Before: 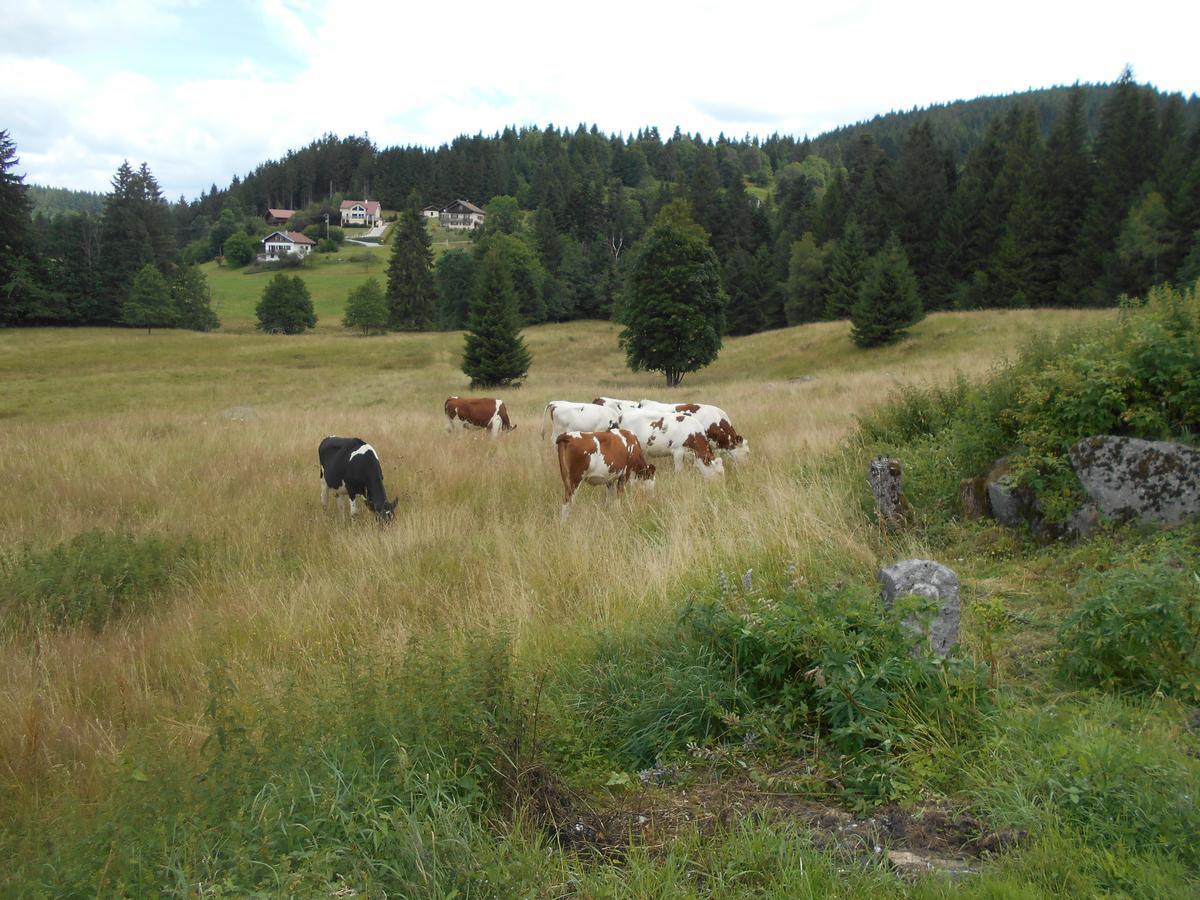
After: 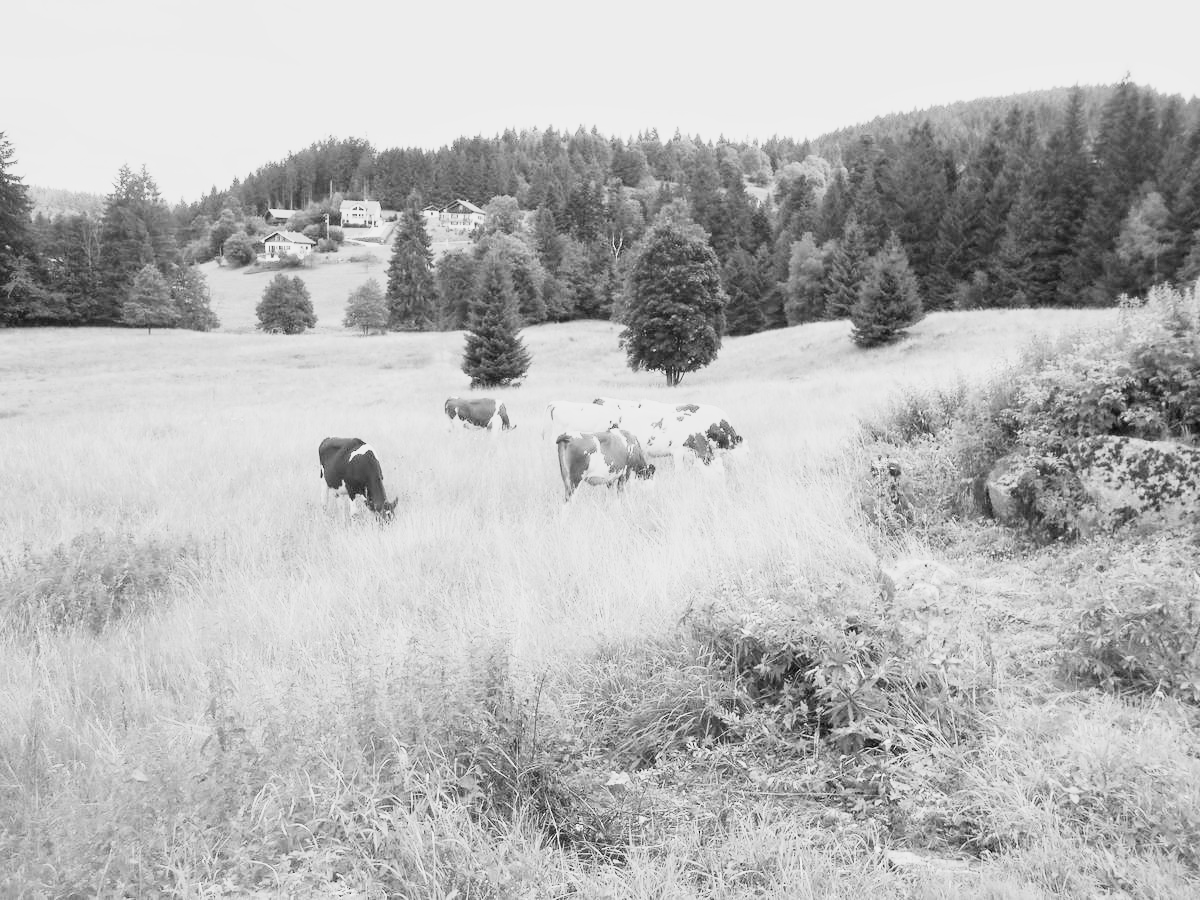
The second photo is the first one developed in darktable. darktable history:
monochrome: a -92.57, b 58.91
base curve: curves: ch0 [(0, 0) (0.495, 0.917) (1, 1)]
